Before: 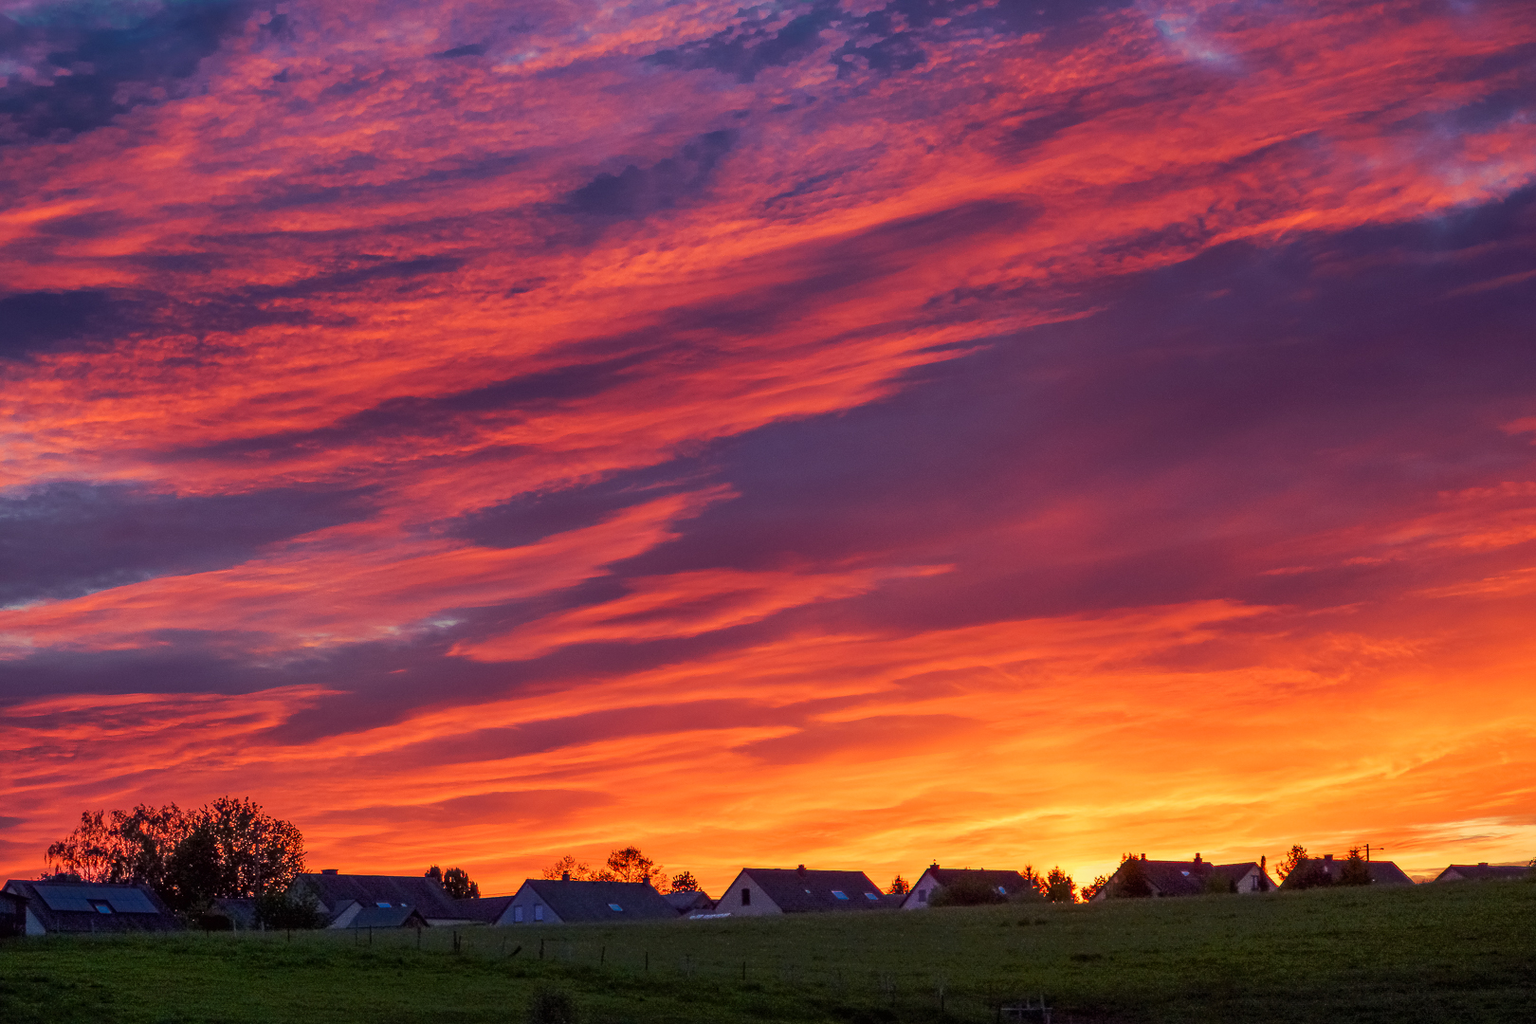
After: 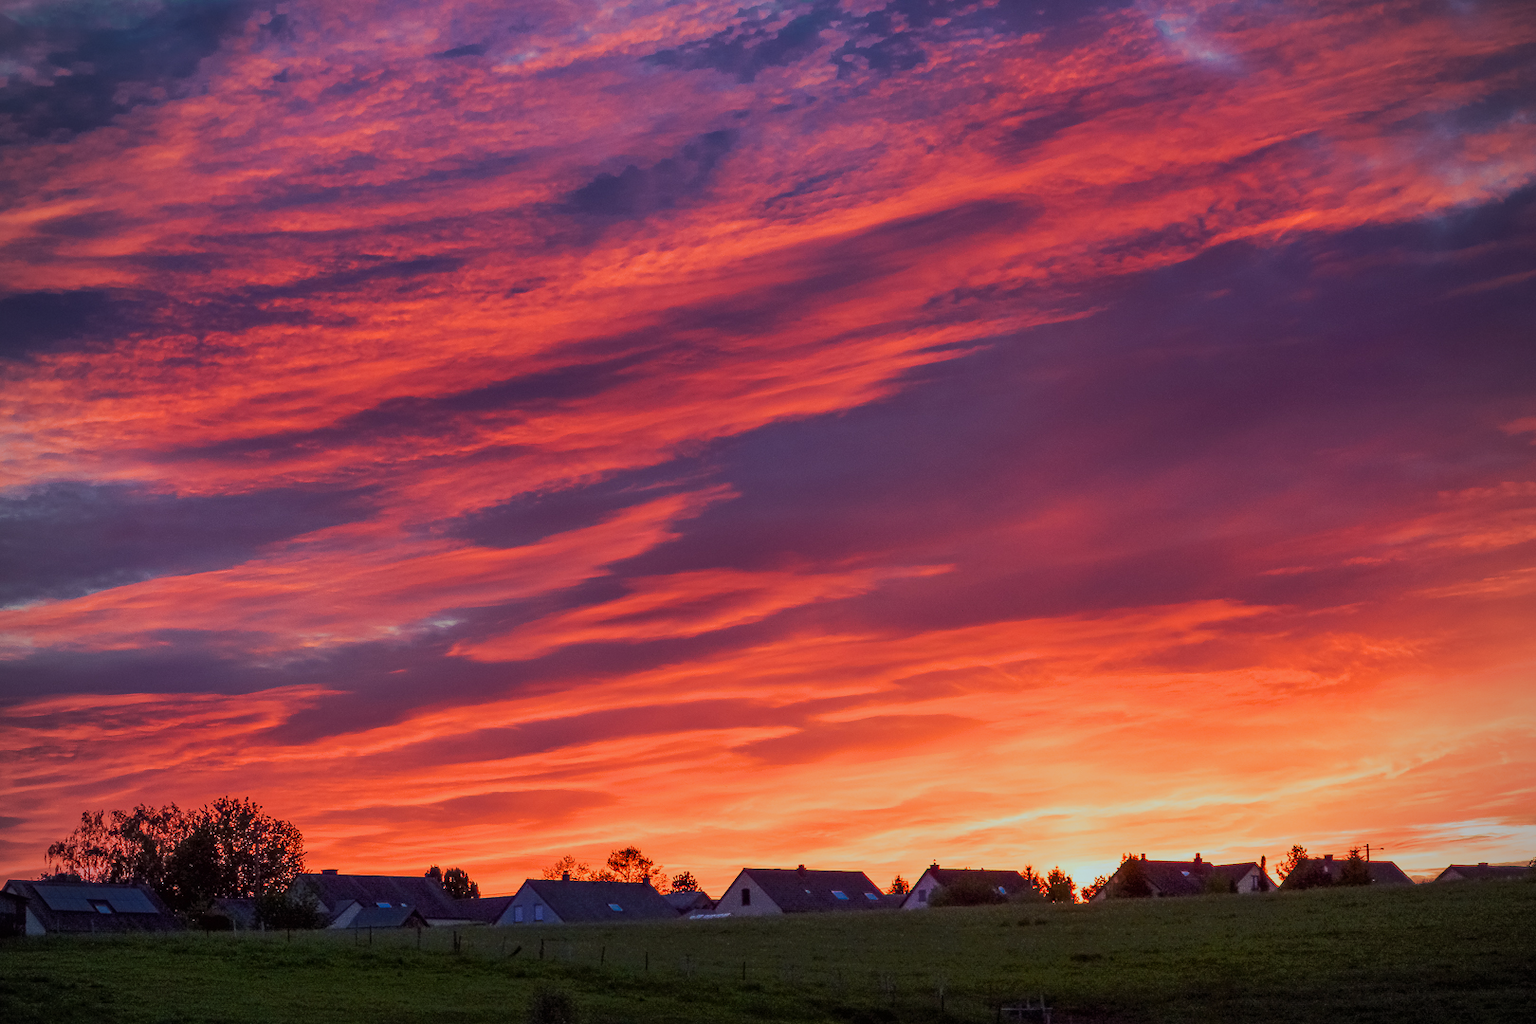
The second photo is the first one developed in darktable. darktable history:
vignetting: fall-off radius 60.92%
split-toning: shadows › hue 351.18°, shadows › saturation 0.86, highlights › hue 218.82°, highlights › saturation 0.73, balance -19.167
